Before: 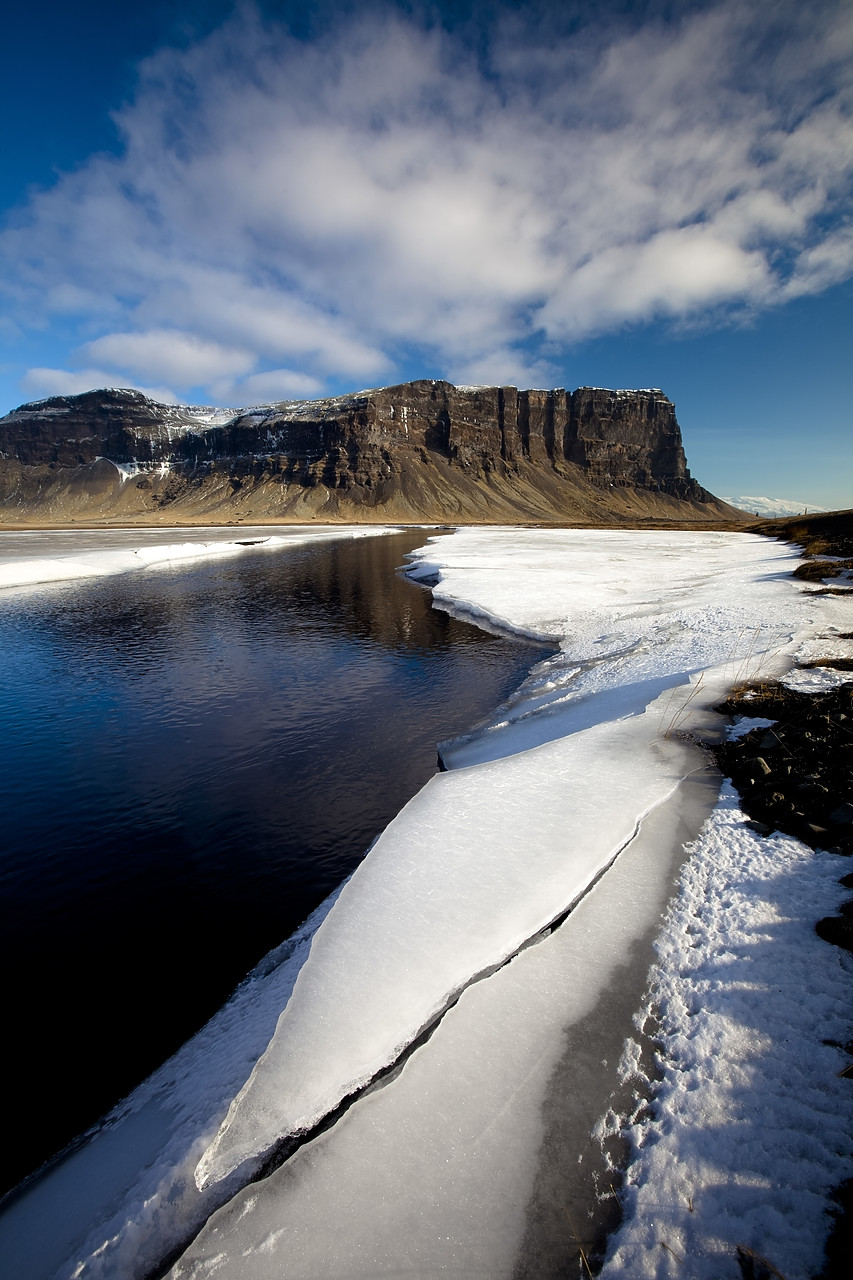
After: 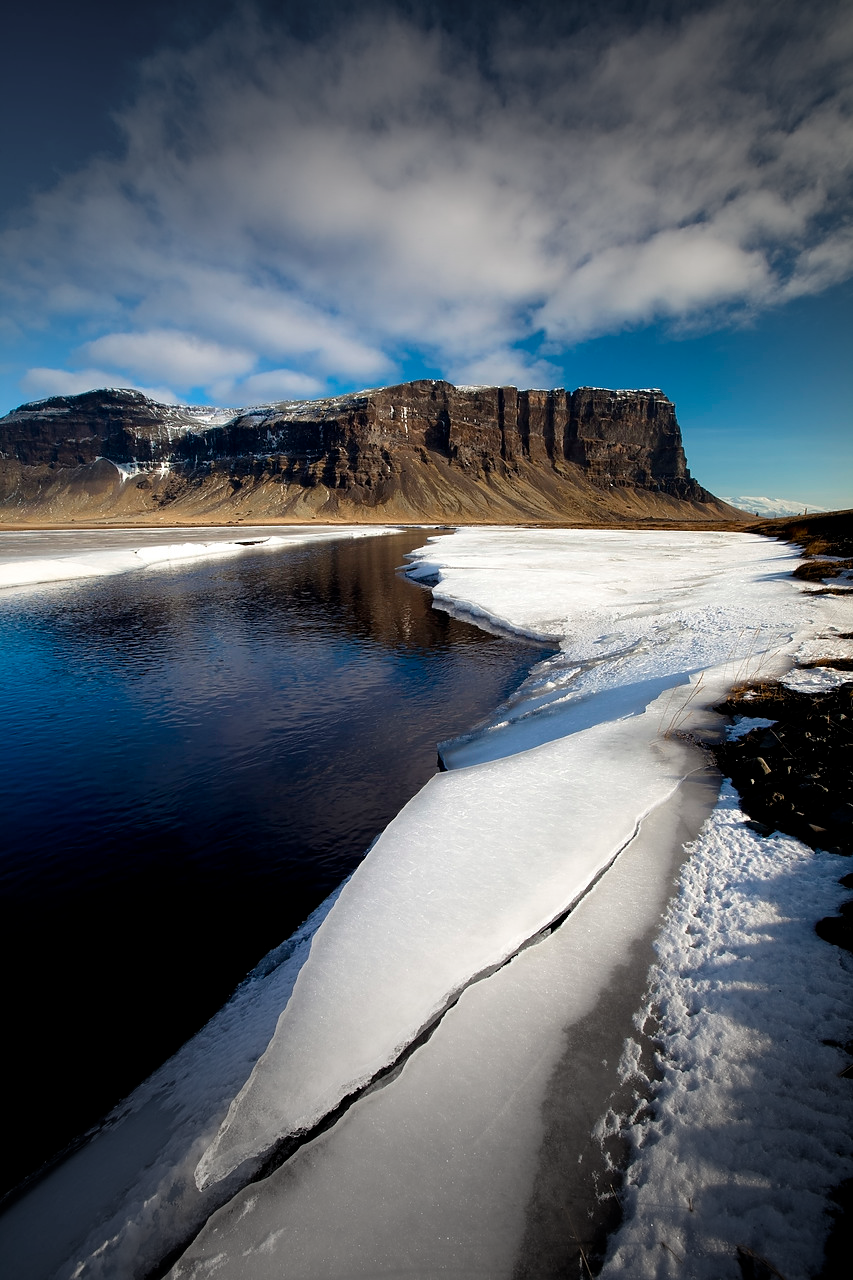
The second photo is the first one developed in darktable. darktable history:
vignetting: fall-off start 70.73%, width/height ratio 1.335
